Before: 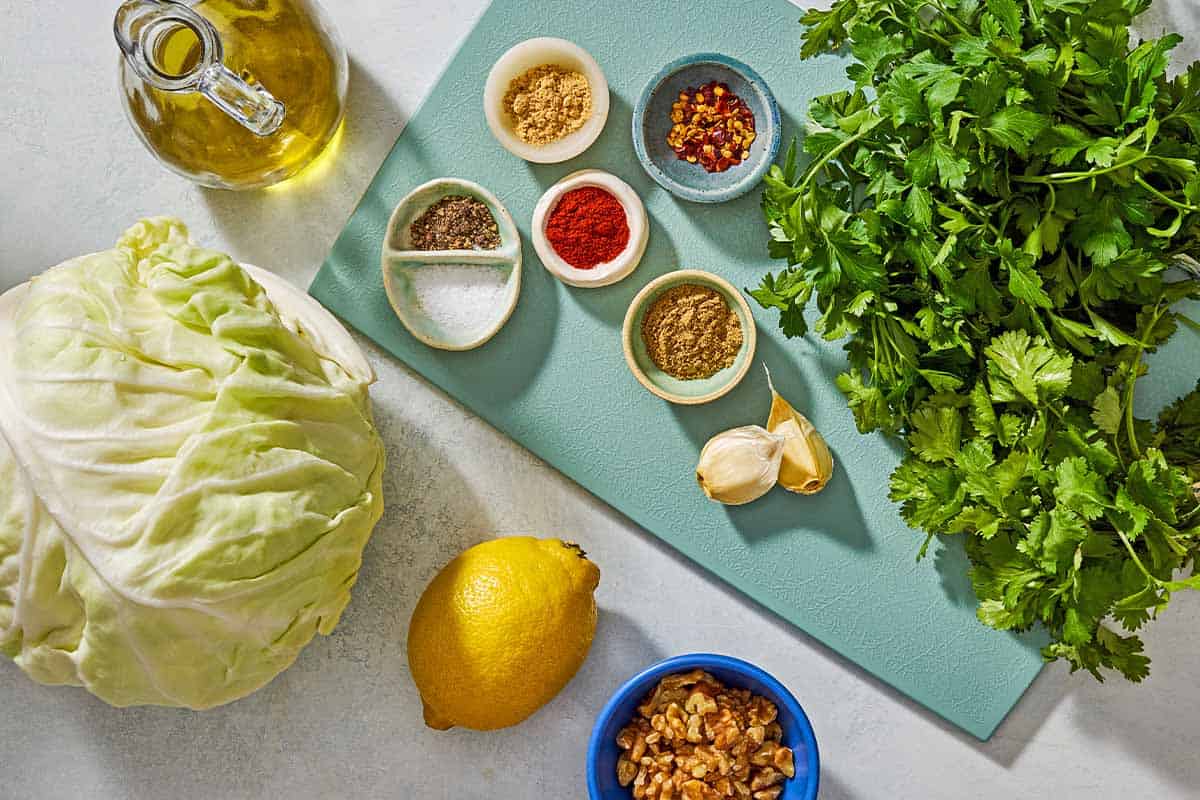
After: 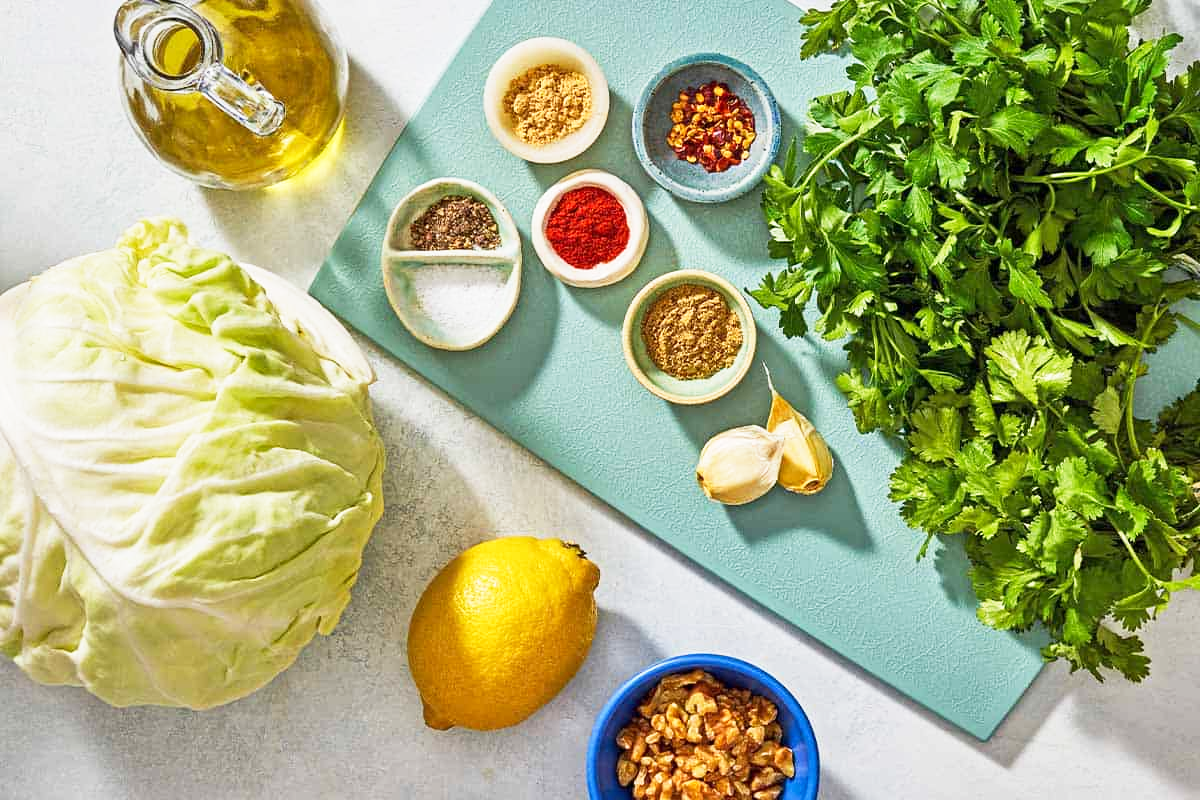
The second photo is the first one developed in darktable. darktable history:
base curve: curves: ch0 [(0, 0) (0.579, 0.807) (1, 1)], exposure shift 0.01, preserve colors none
